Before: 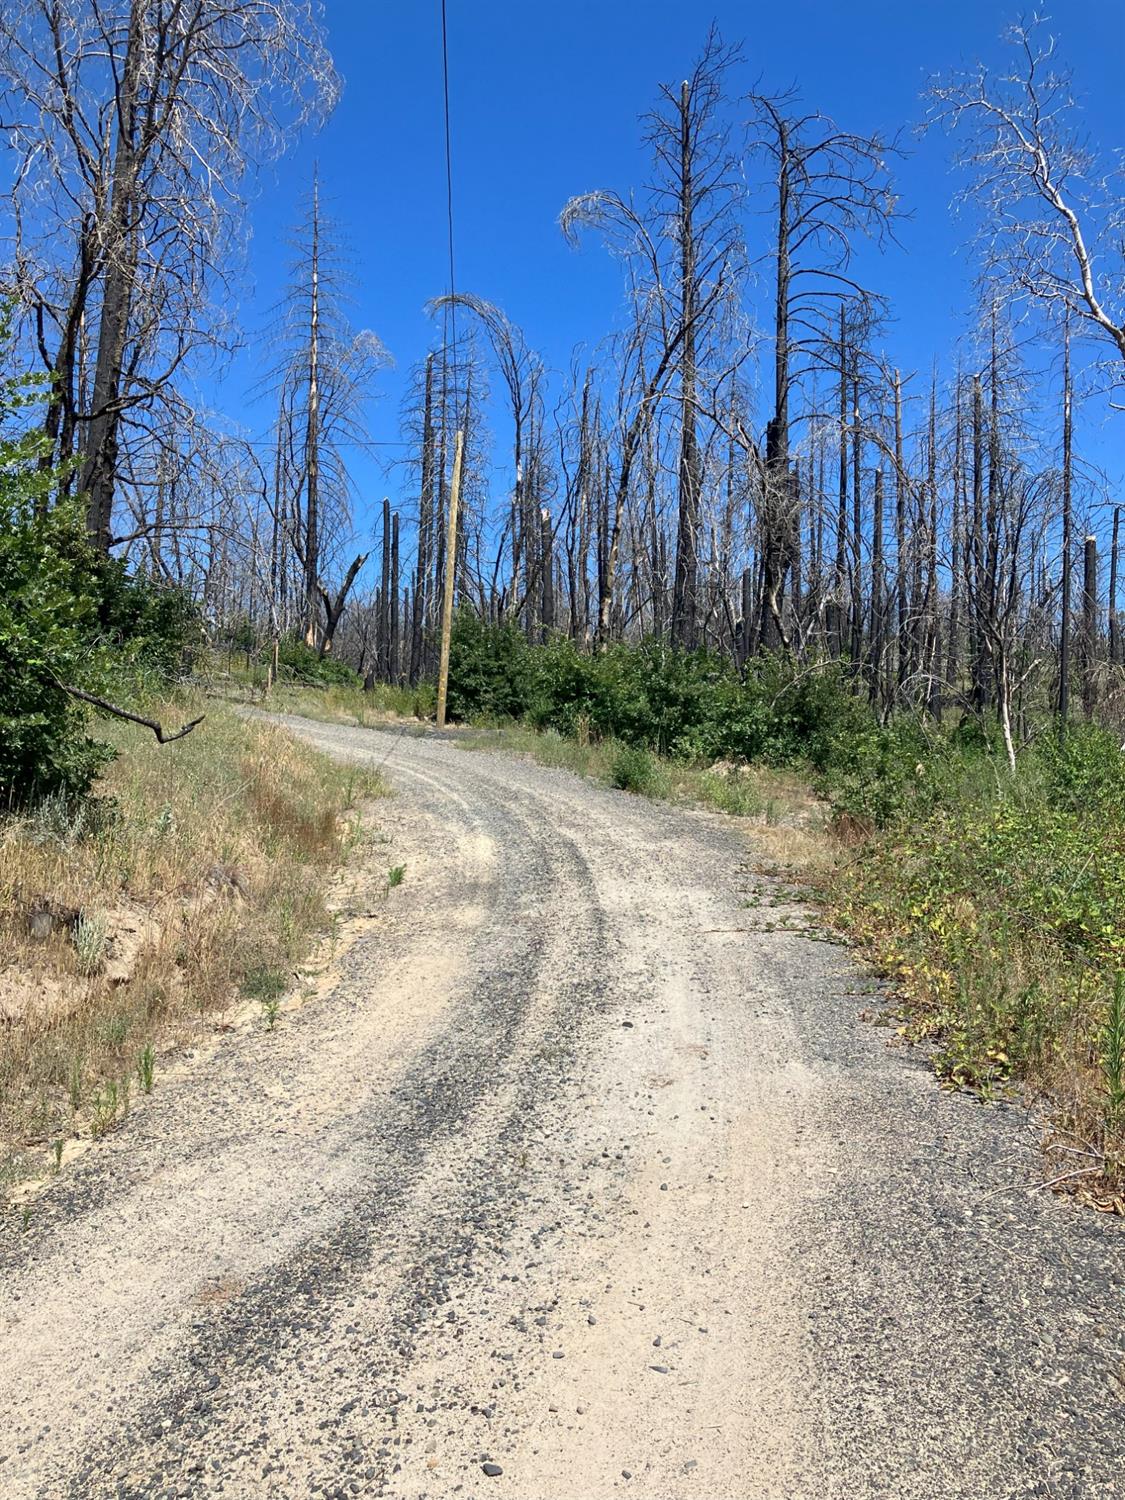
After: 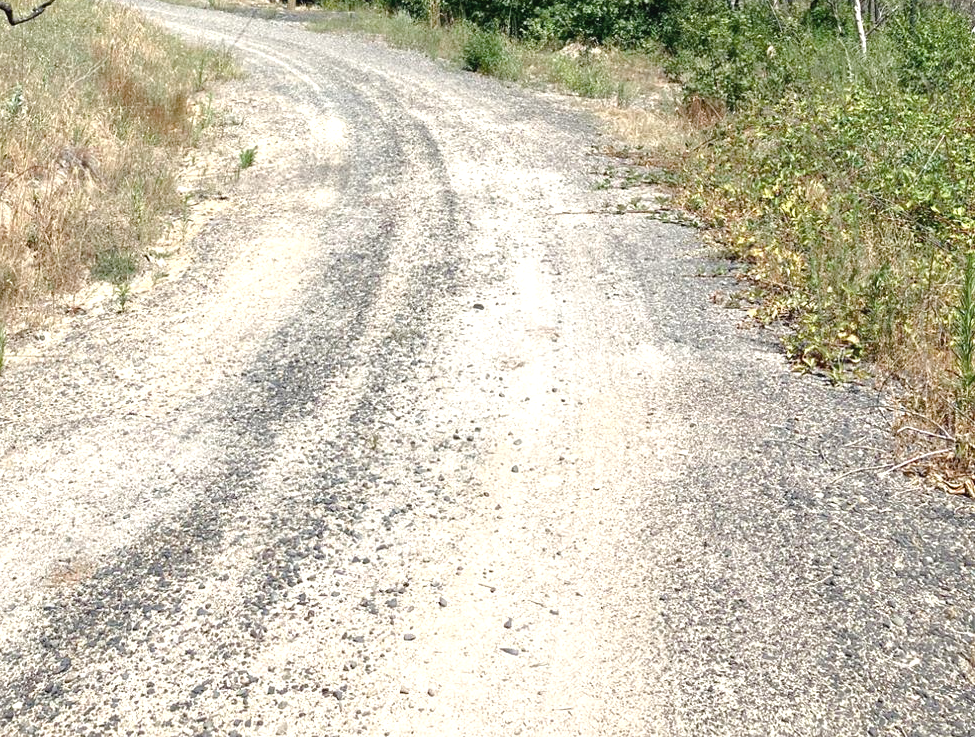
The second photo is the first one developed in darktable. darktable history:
color balance rgb: perceptual saturation grading › global saturation 35.09%, perceptual saturation grading › highlights -29.934%, perceptual saturation grading › shadows 34.955%, perceptual brilliance grading › mid-tones 10.137%, perceptual brilliance grading › shadows 14.24%, global vibrance 9.537%
color zones: curves: ch0 [(0, 0.5) (0.143, 0.5) (0.286, 0.5) (0.429, 0.504) (0.571, 0.5) (0.714, 0.509) (0.857, 0.5) (1, 0.5)]; ch1 [(0, 0.425) (0.143, 0.425) (0.286, 0.375) (0.429, 0.405) (0.571, 0.5) (0.714, 0.47) (0.857, 0.425) (1, 0.435)]; ch2 [(0, 0.5) (0.143, 0.5) (0.286, 0.5) (0.429, 0.517) (0.571, 0.5) (0.714, 0.51) (0.857, 0.5) (1, 0.5)]
exposure: black level correction 0, exposure 0.693 EV, compensate highlight preservation false
crop and rotate: left 13.278%, top 47.932%, bottom 2.868%
contrast brightness saturation: contrast -0.071, brightness -0.038, saturation -0.11
